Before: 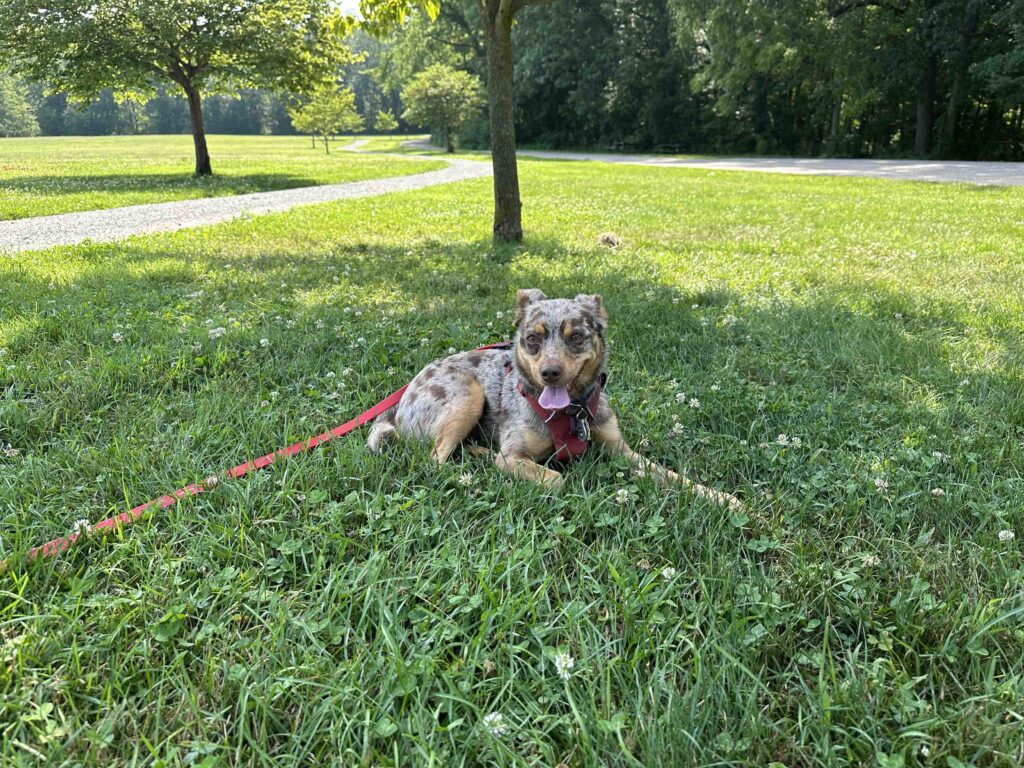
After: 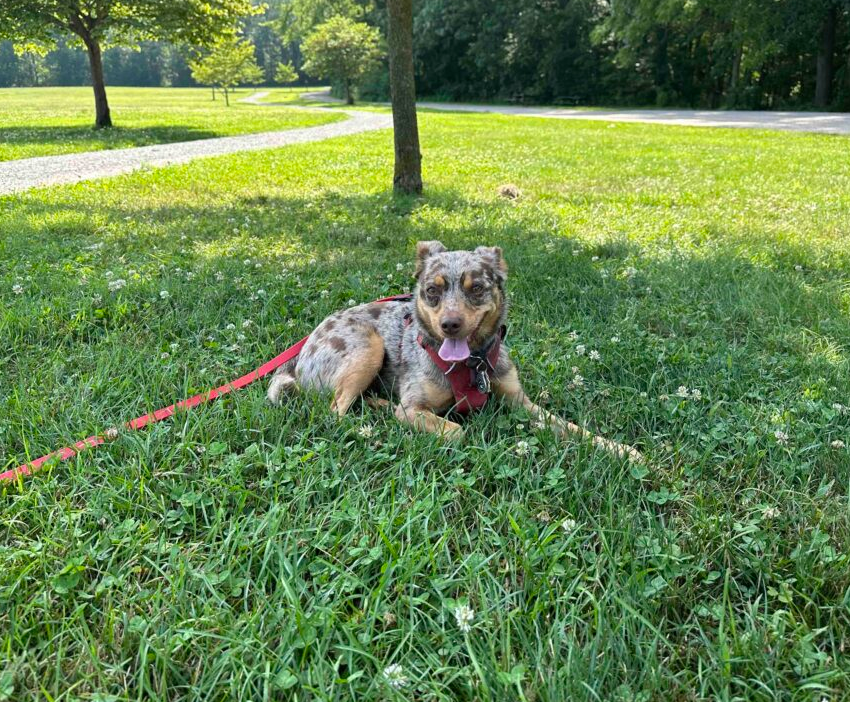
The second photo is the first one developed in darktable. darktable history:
crop: left 9.825%, top 6.334%, right 7.146%, bottom 2.236%
local contrast: mode bilateral grid, contrast 21, coarseness 50, detail 102%, midtone range 0.2
